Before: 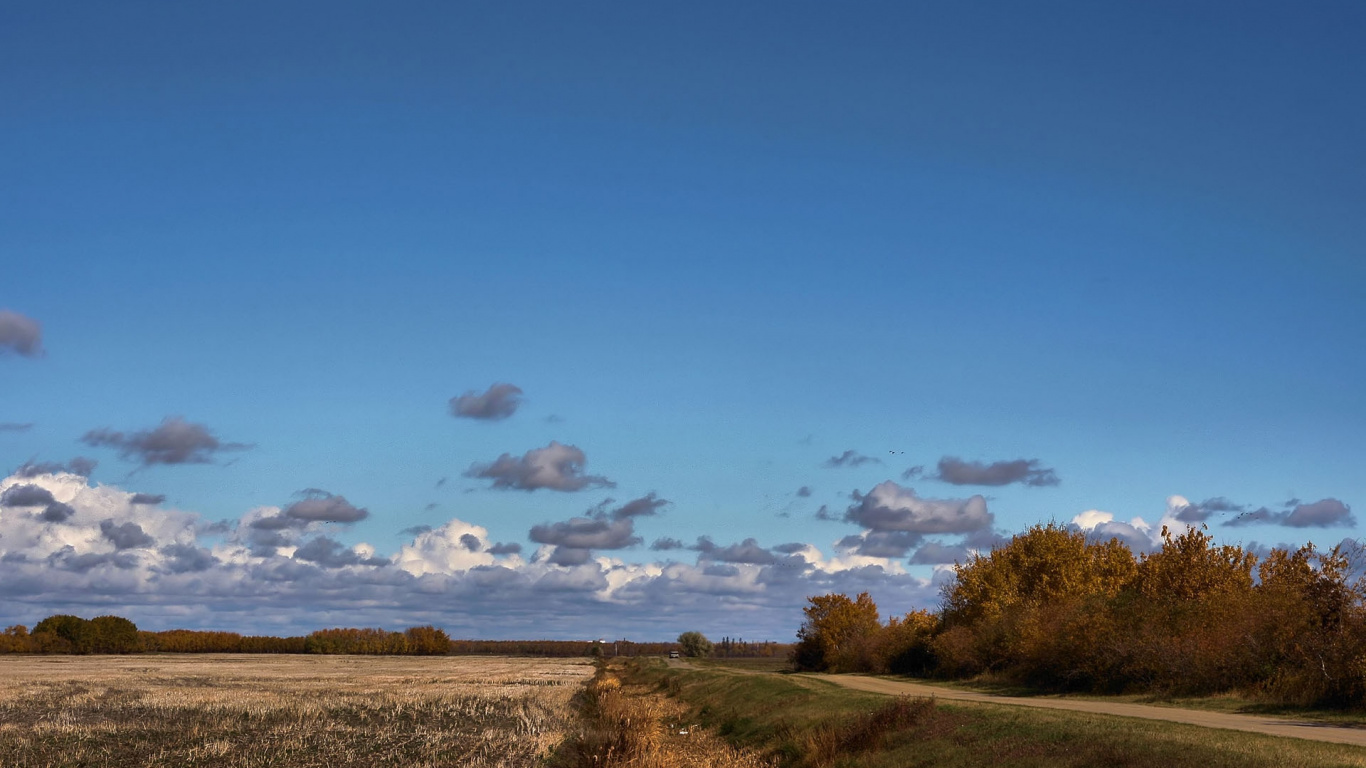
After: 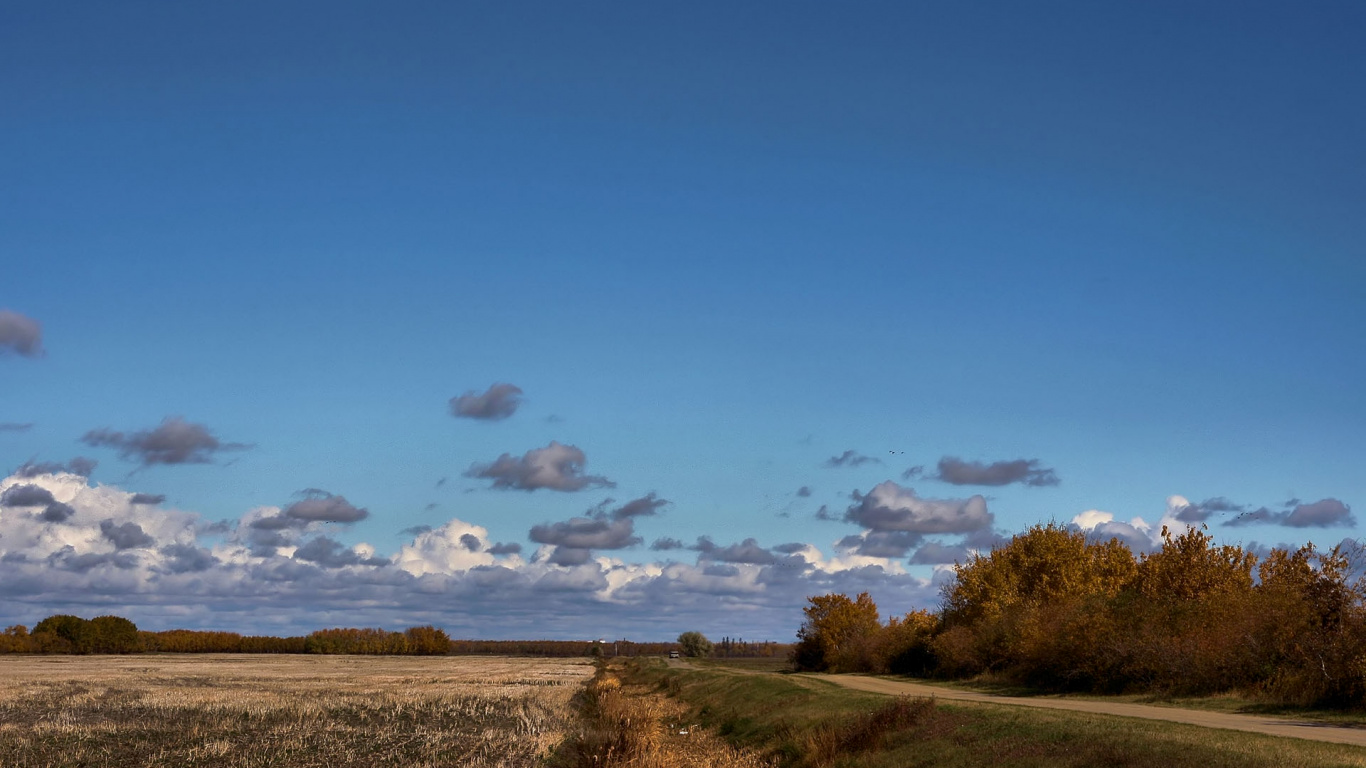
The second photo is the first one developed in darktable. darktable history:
exposure: black level correction 0.002, exposure -0.107 EV, compensate highlight preservation false
